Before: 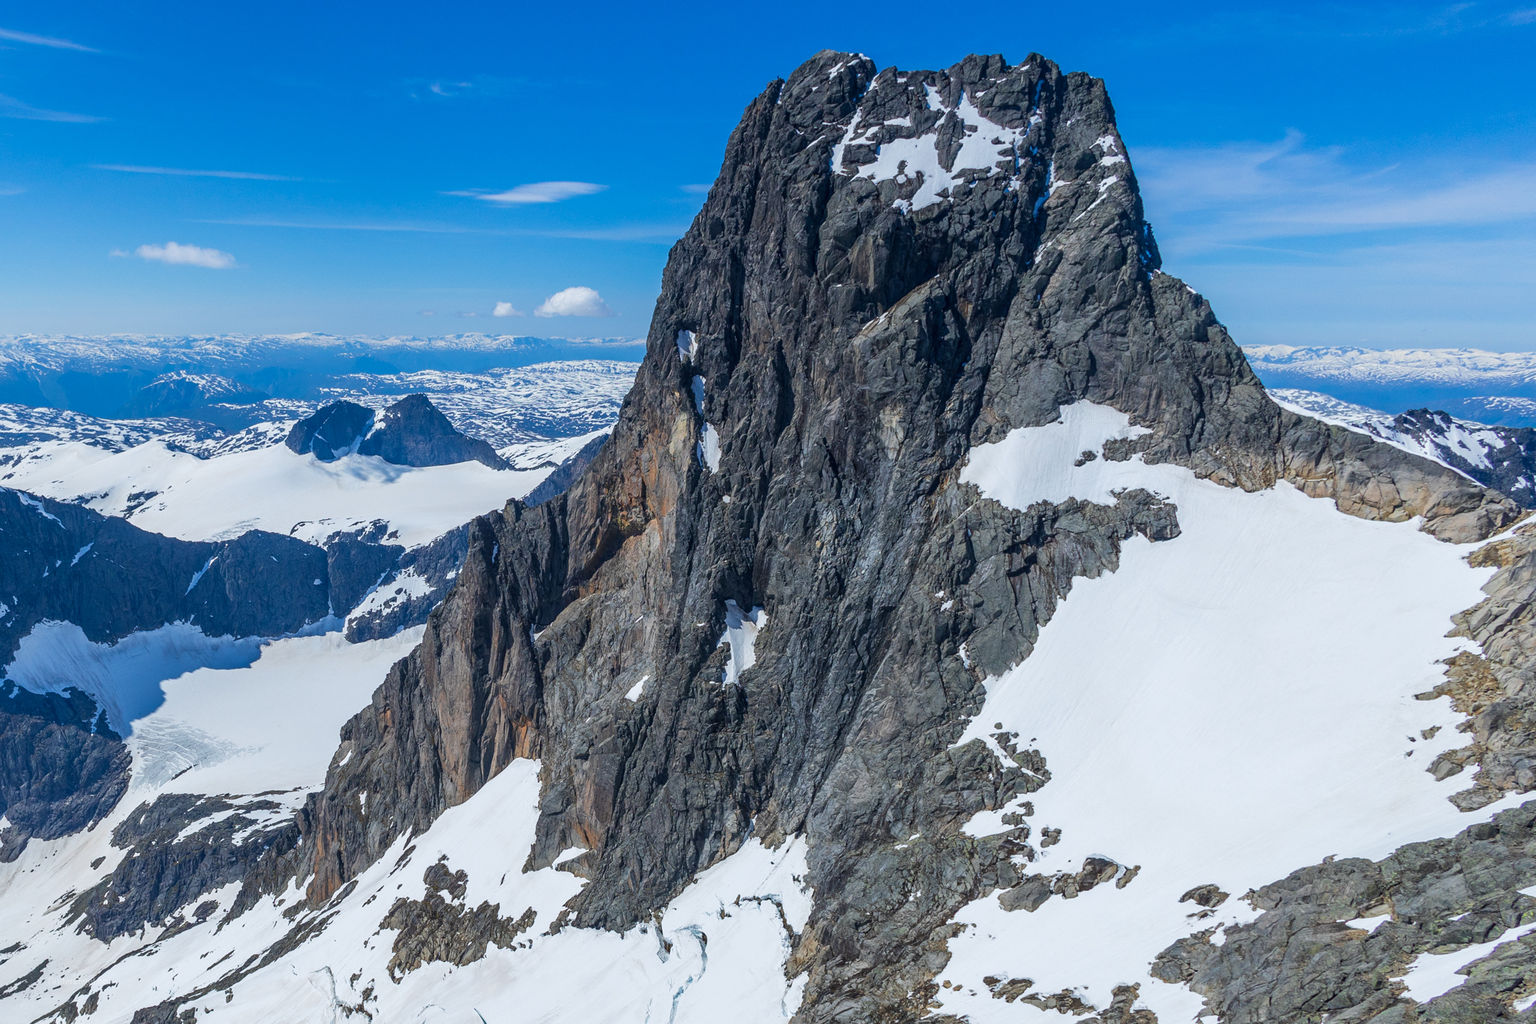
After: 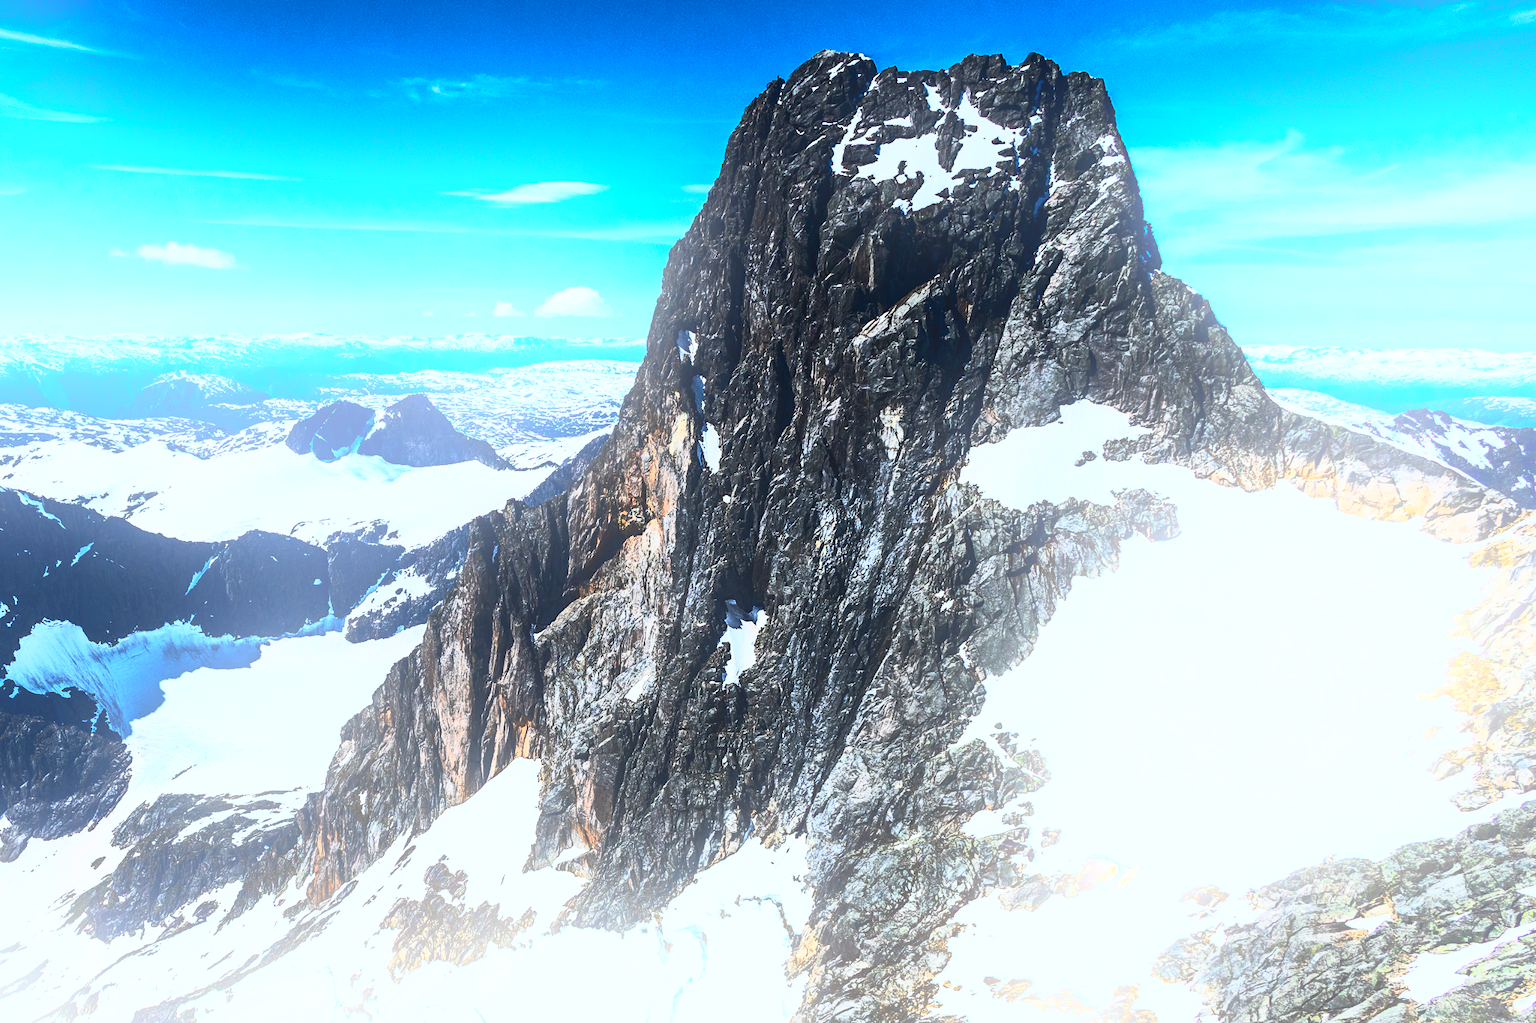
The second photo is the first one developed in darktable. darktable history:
tone curve: curves: ch0 [(0, 0) (0.427, 0.375) (0.616, 0.801) (1, 1)], color space Lab, linked channels, preserve colors none
bloom: on, module defaults
contrast brightness saturation: contrast 0.4, brightness 0.1, saturation 0.21
